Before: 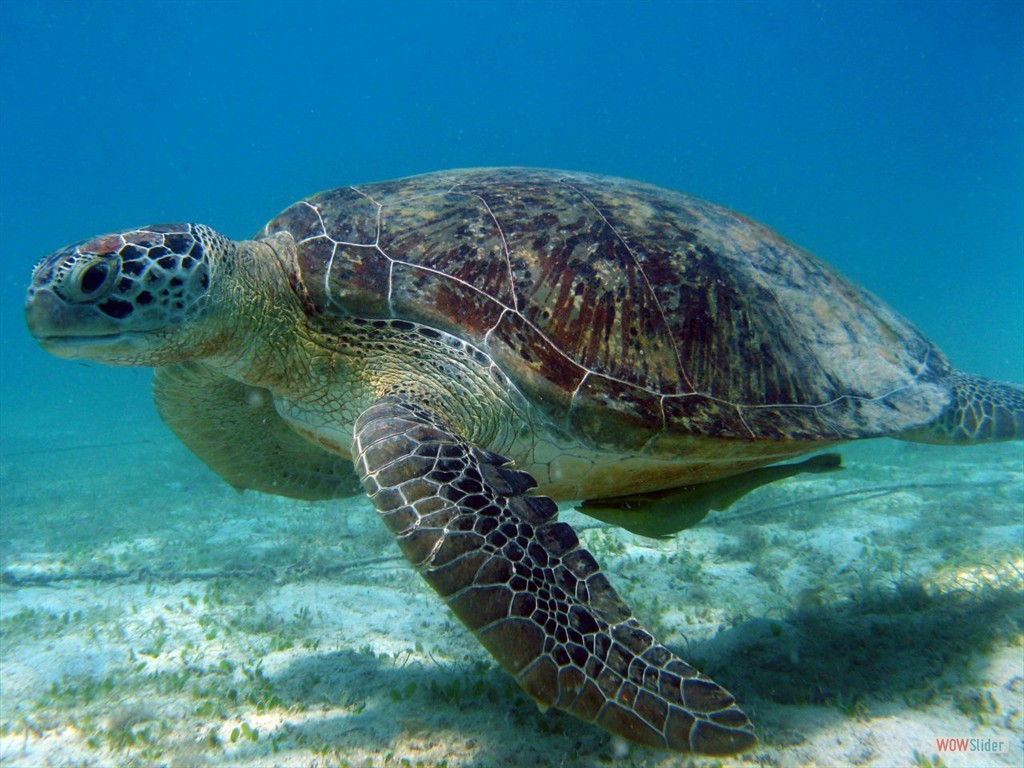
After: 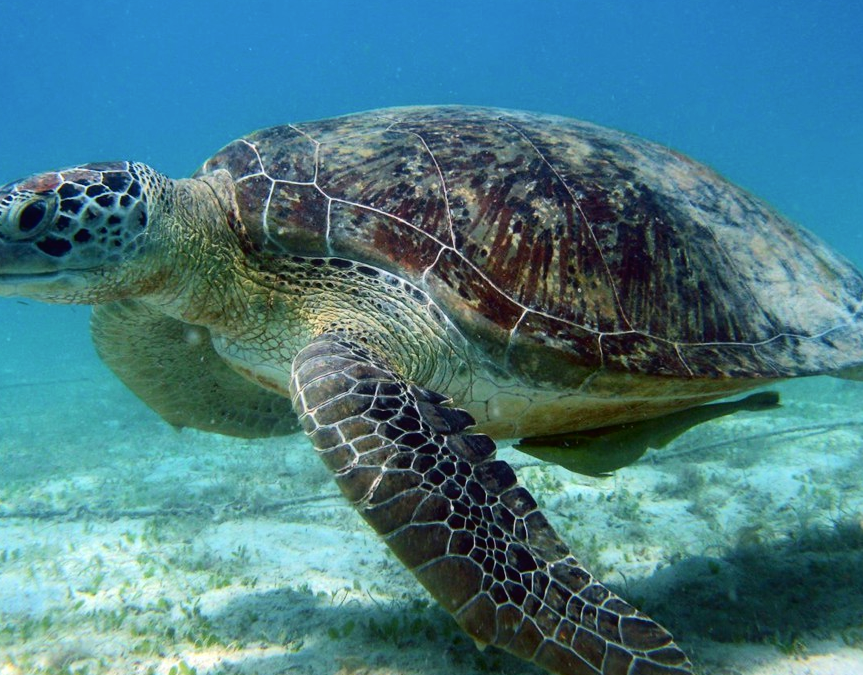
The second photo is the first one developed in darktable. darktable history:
crop: left 6.143%, top 8.158%, right 9.545%, bottom 3.933%
tone curve: curves: ch0 [(0, 0) (0.003, 0.014) (0.011, 0.019) (0.025, 0.026) (0.044, 0.037) (0.069, 0.053) (0.1, 0.083) (0.136, 0.121) (0.177, 0.163) (0.224, 0.22) (0.277, 0.281) (0.335, 0.354) (0.399, 0.436) (0.468, 0.526) (0.543, 0.612) (0.623, 0.706) (0.709, 0.79) (0.801, 0.858) (0.898, 0.925) (1, 1)], color space Lab, independent channels, preserve colors none
